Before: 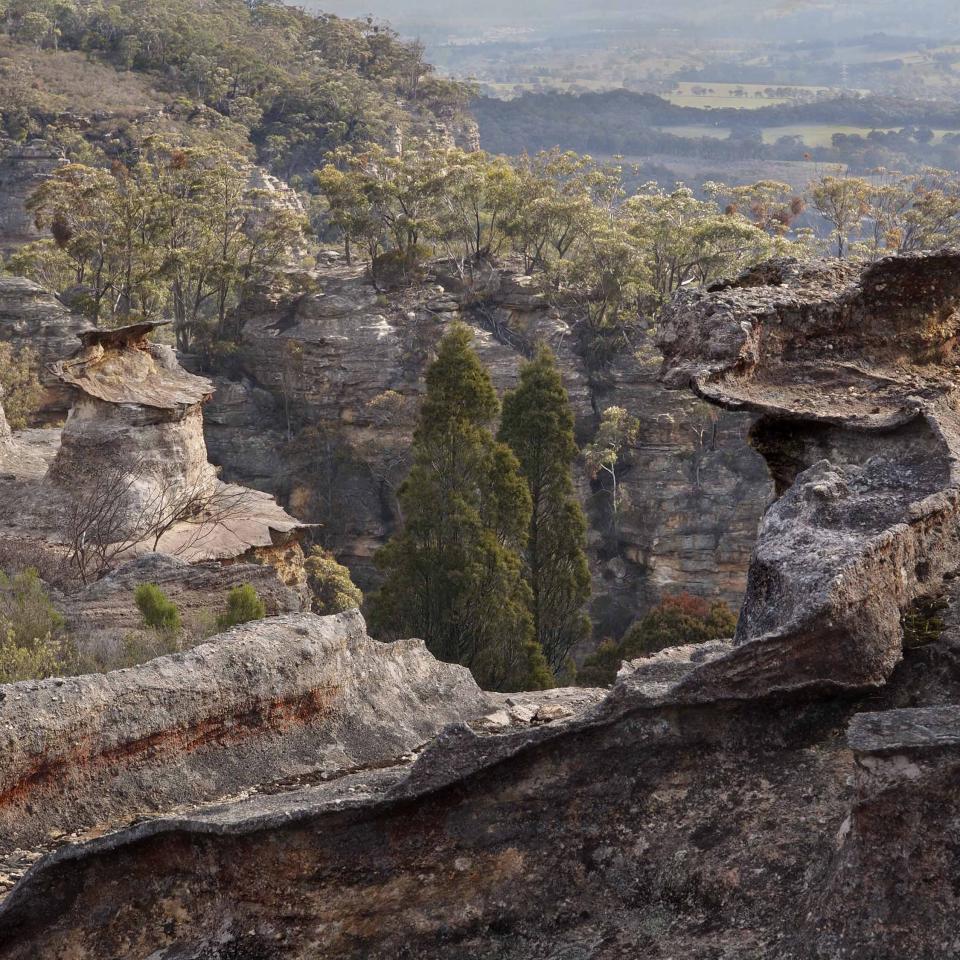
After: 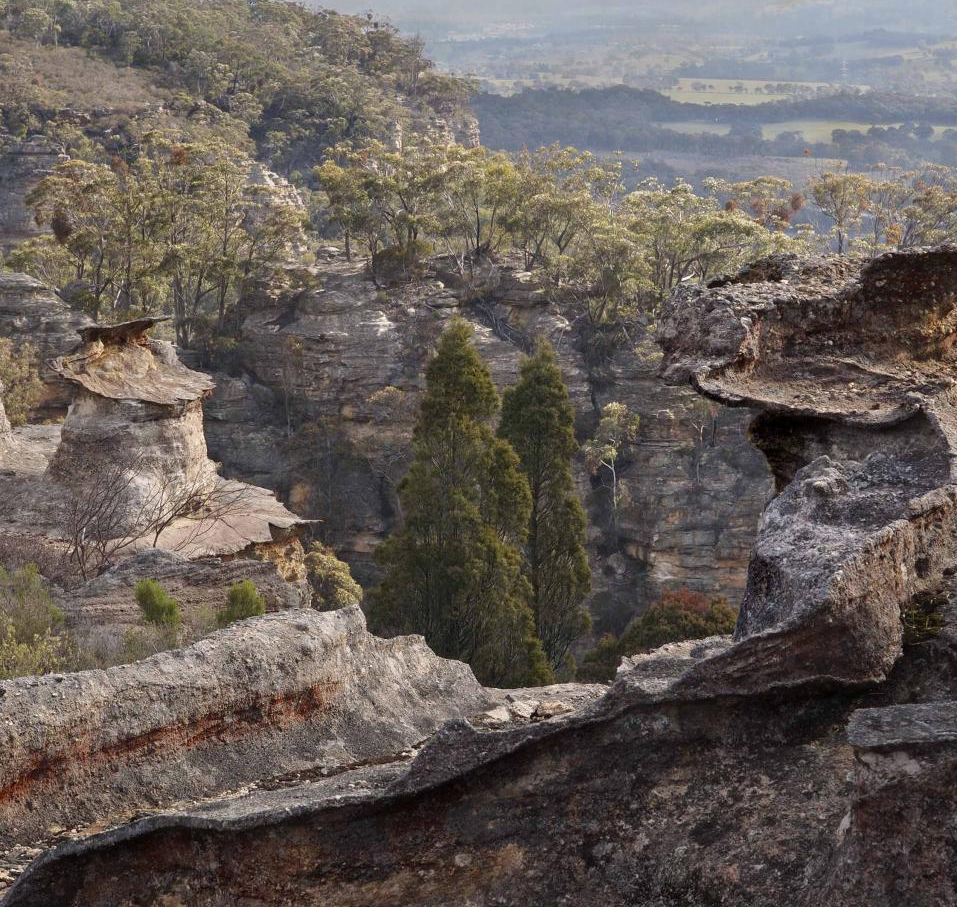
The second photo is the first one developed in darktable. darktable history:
crop: top 0.456%, right 0.257%, bottom 5.001%
